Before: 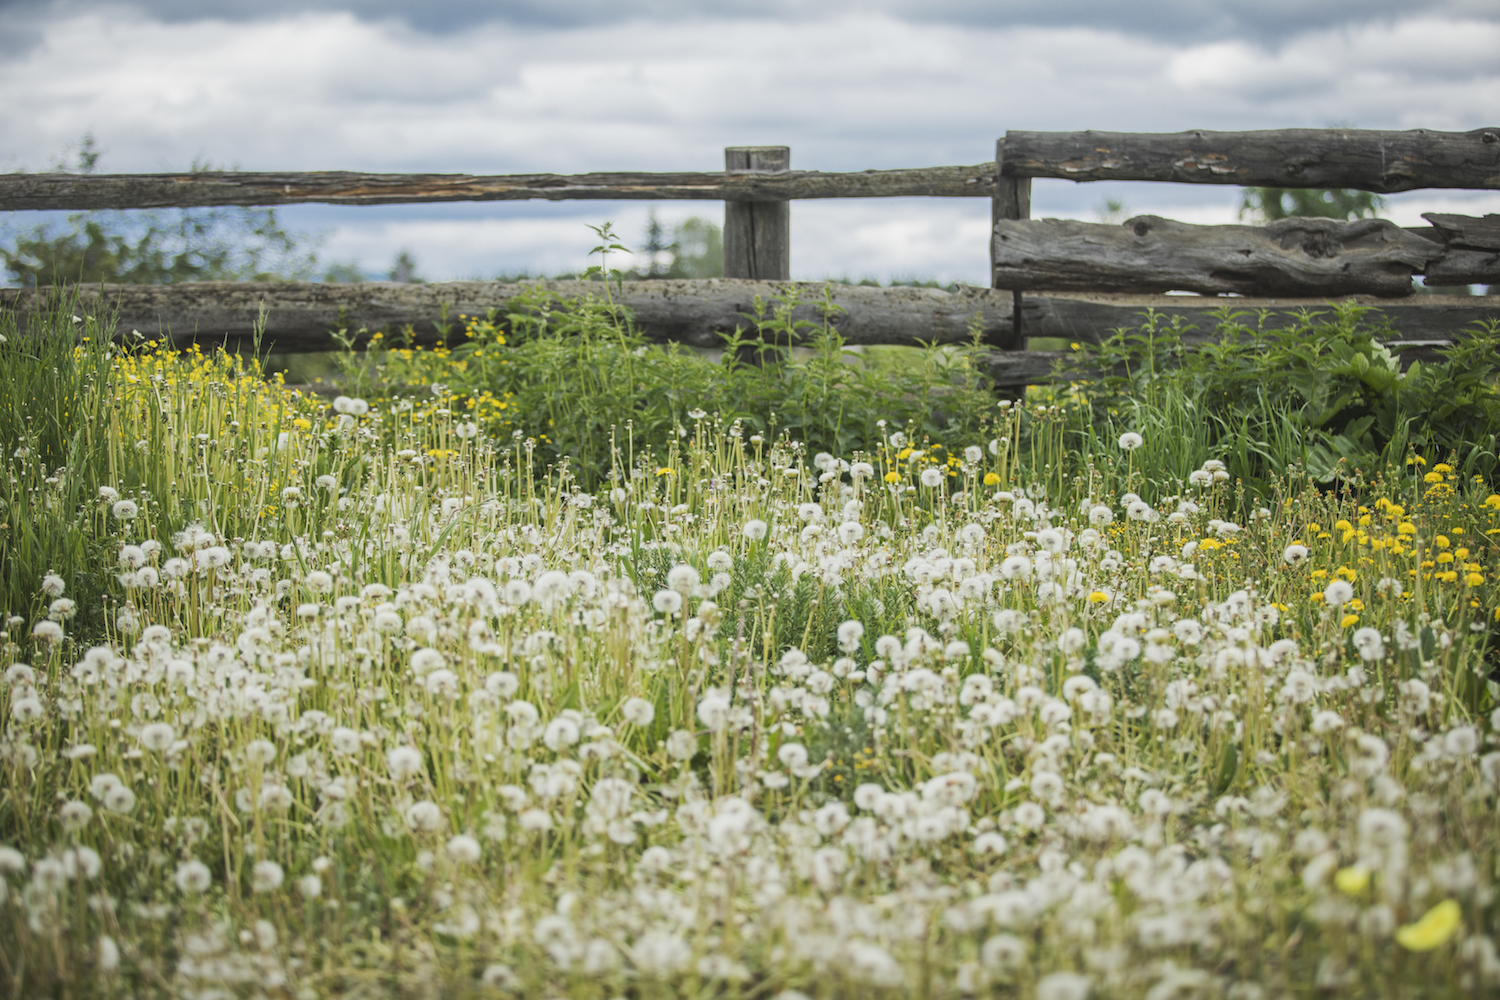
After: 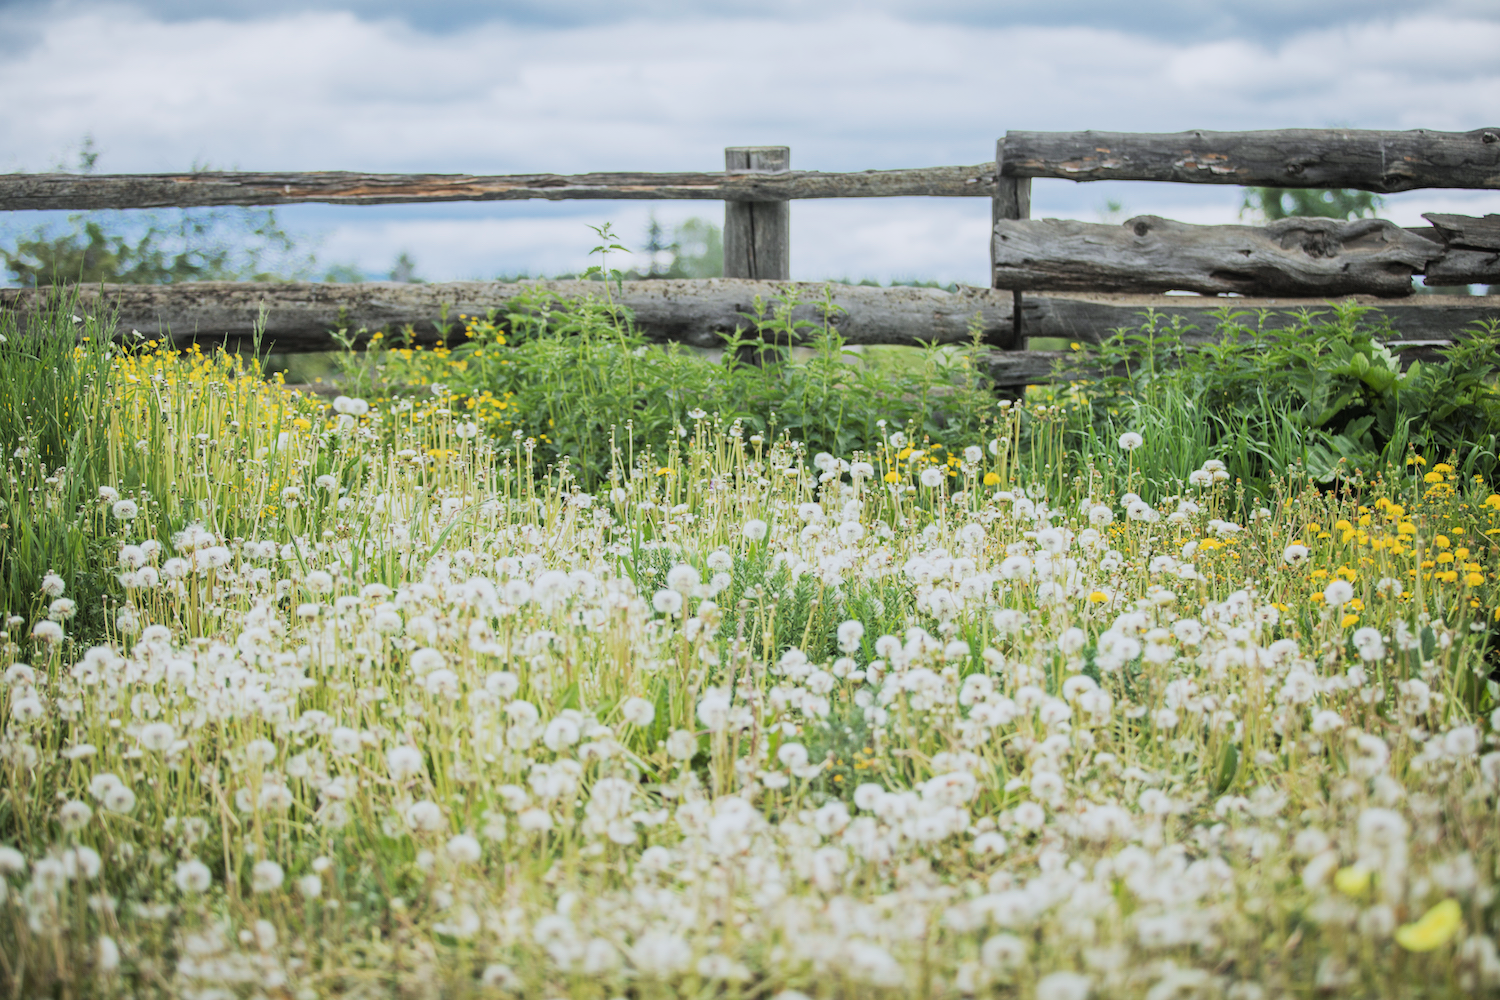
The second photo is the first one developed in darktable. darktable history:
filmic rgb: black relative exposure -7.65 EV, white relative exposure 4.56 EV, hardness 3.61, contrast 1.05
exposure: exposure 0.6 EV, compensate highlight preservation false
color correction: highlights a* -0.137, highlights b* -5.91, shadows a* -0.137, shadows b* -0.137
